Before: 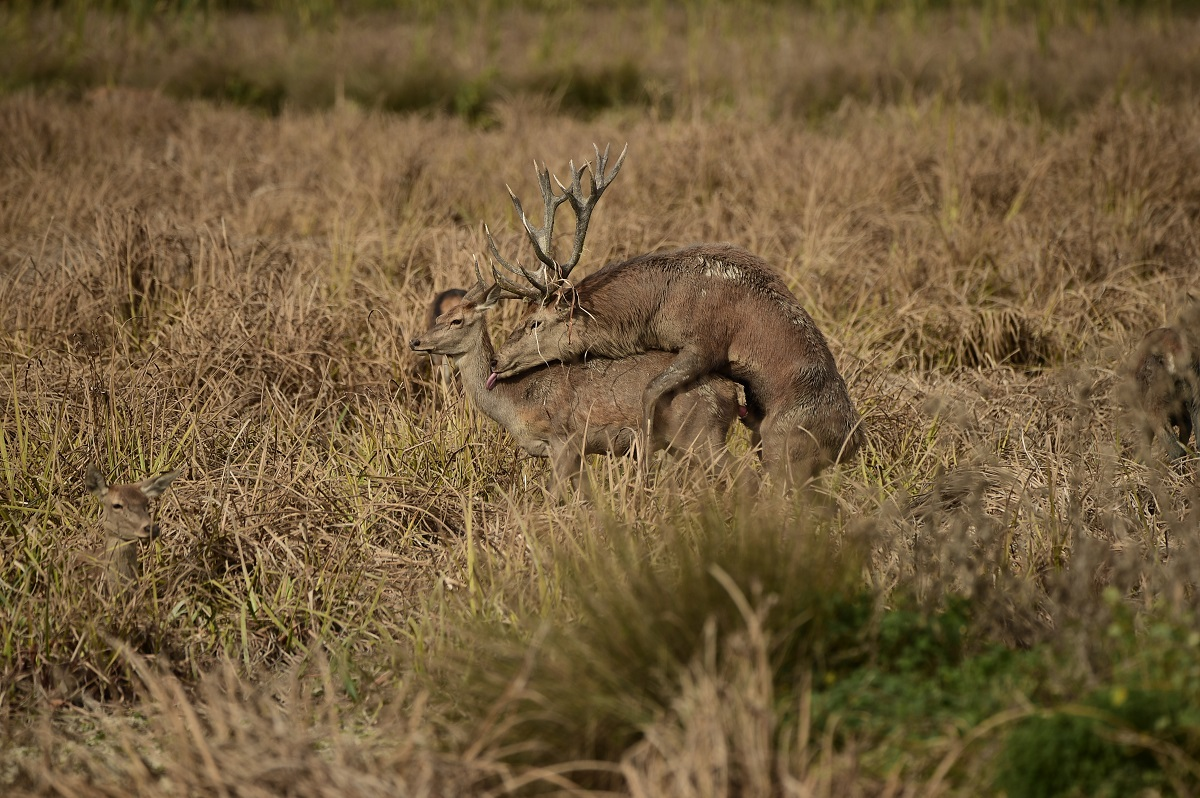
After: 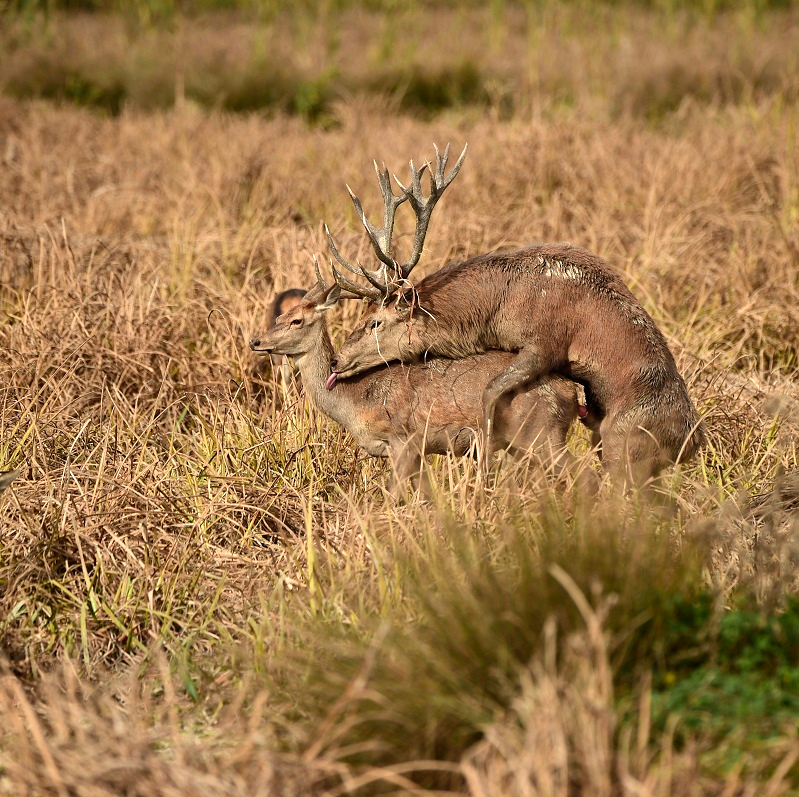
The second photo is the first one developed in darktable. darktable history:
exposure: black level correction 0, exposure 0.7 EV, compensate exposure bias true, compensate highlight preservation false
crop and rotate: left 13.409%, right 19.924%
